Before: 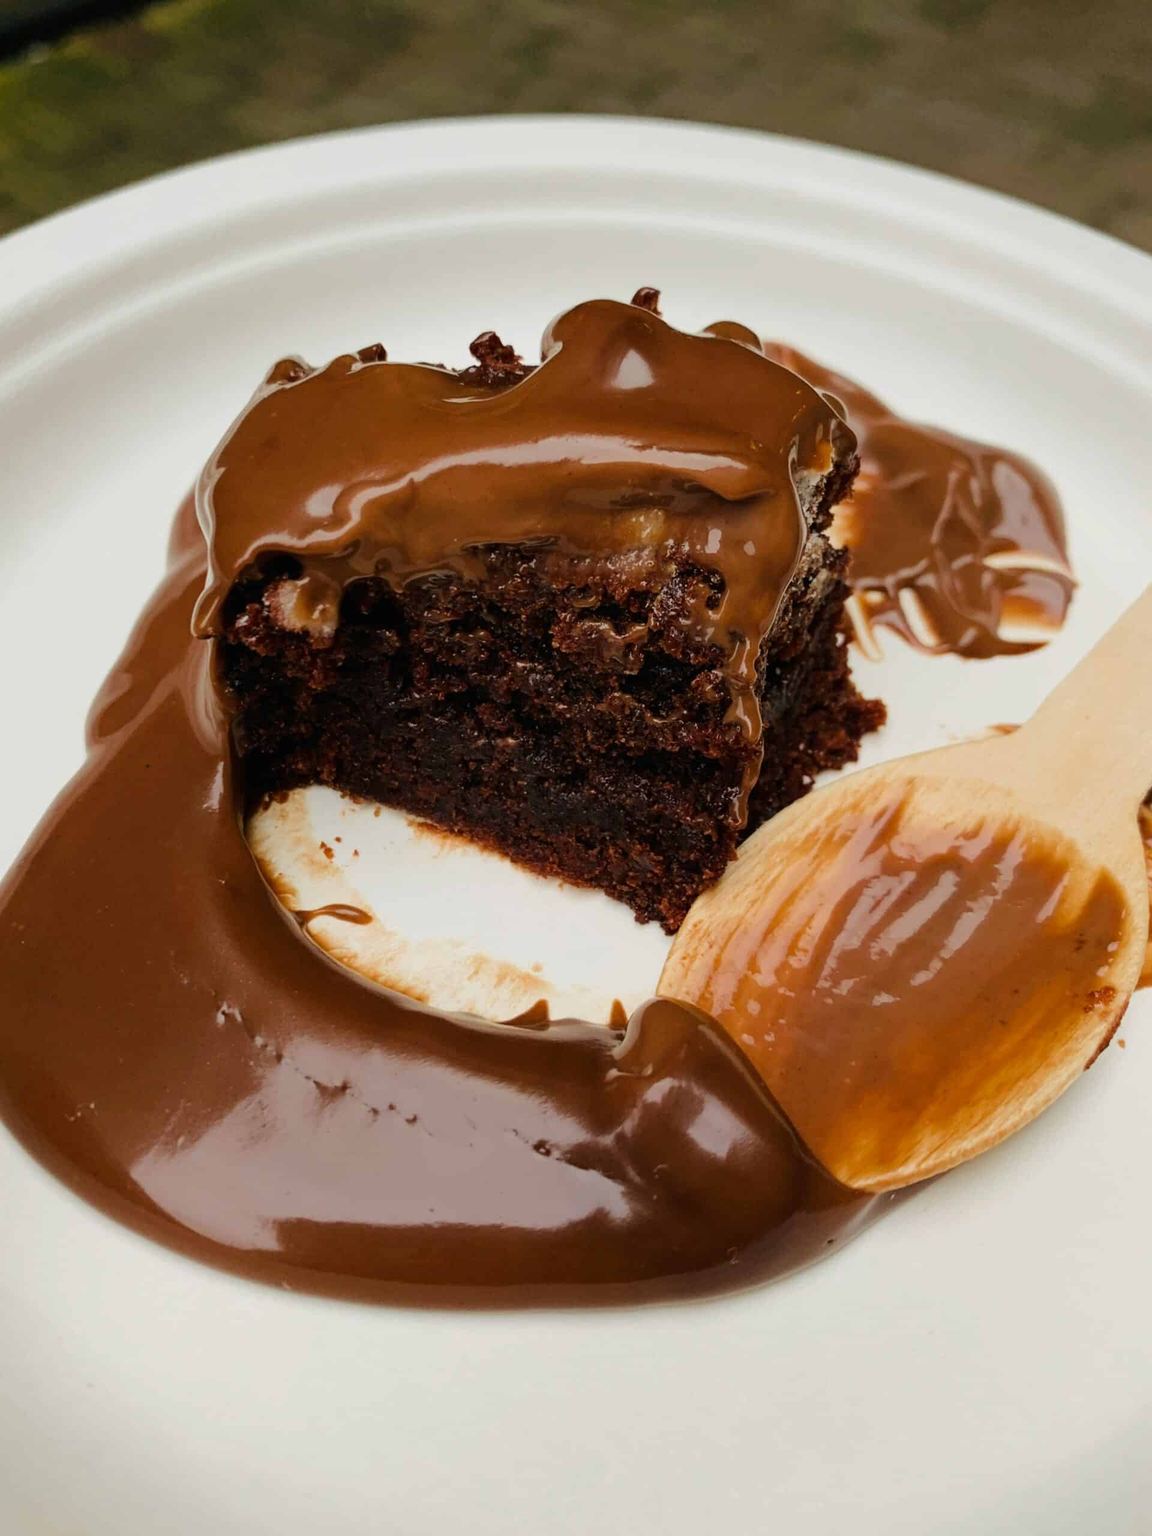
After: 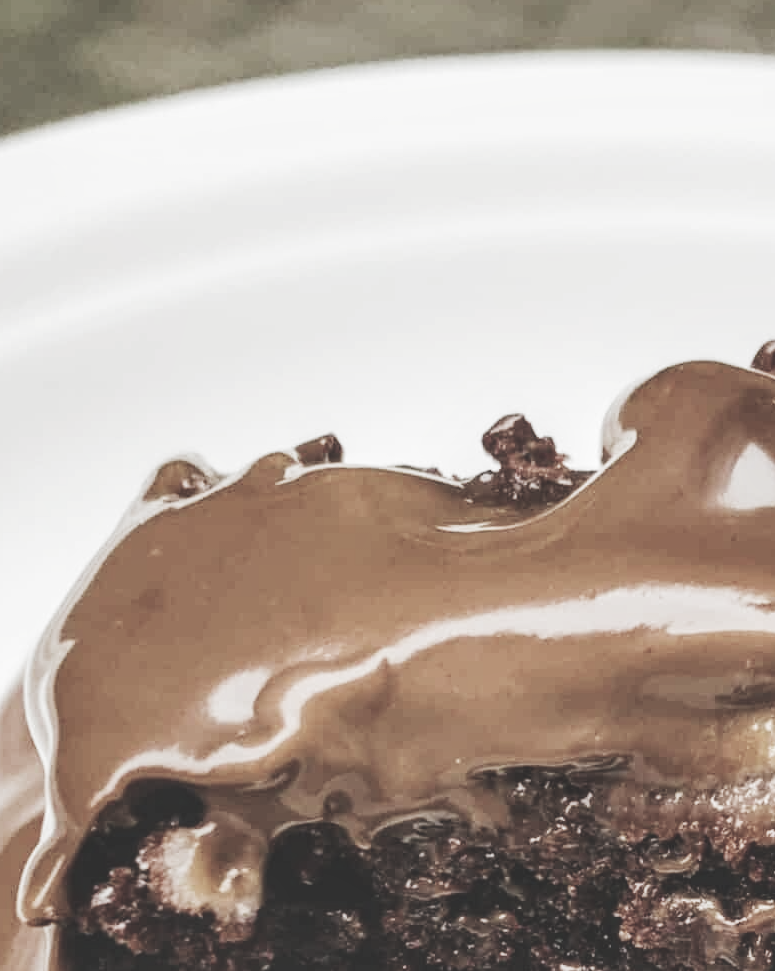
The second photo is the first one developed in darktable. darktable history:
filmic rgb: black relative exposure -5.03 EV, white relative exposure 3.99 EV, threshold 5.99 EV, hardness 2.88, contrast 1.3, highlights saturation mix -29.49%, preserve chrominance no, color science v5 (2021), contrast in shadows safe, contrast in highlights safe, enable highlight reconstruction true
exposure: black level correction -0.023, exposure 1.395 EV, compensate highlight preservation false
crop: left 15.722%, top 5.446%, right 43.869%, bottom 56.615%
local contrast: on, module defaults
